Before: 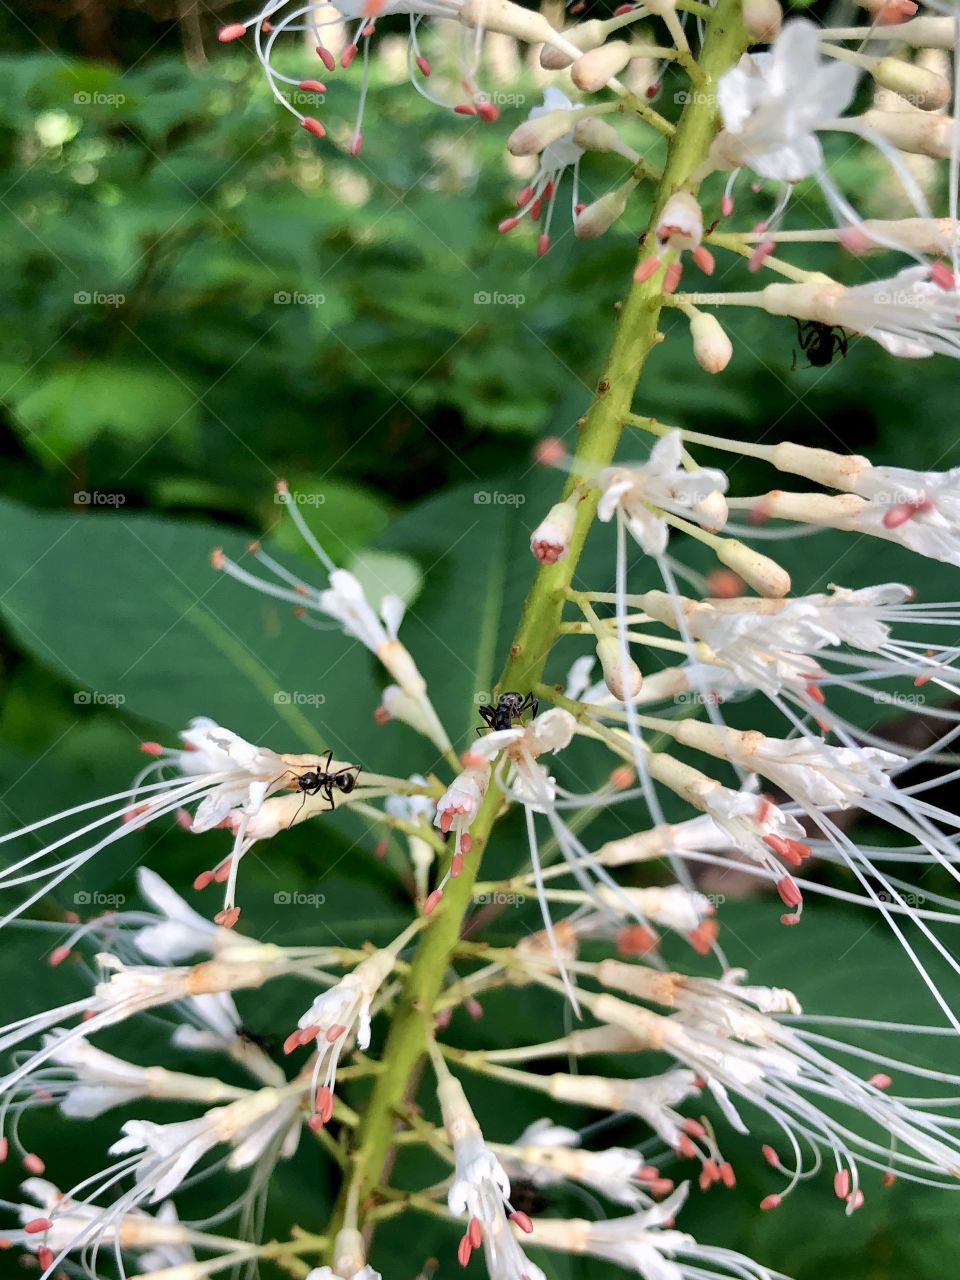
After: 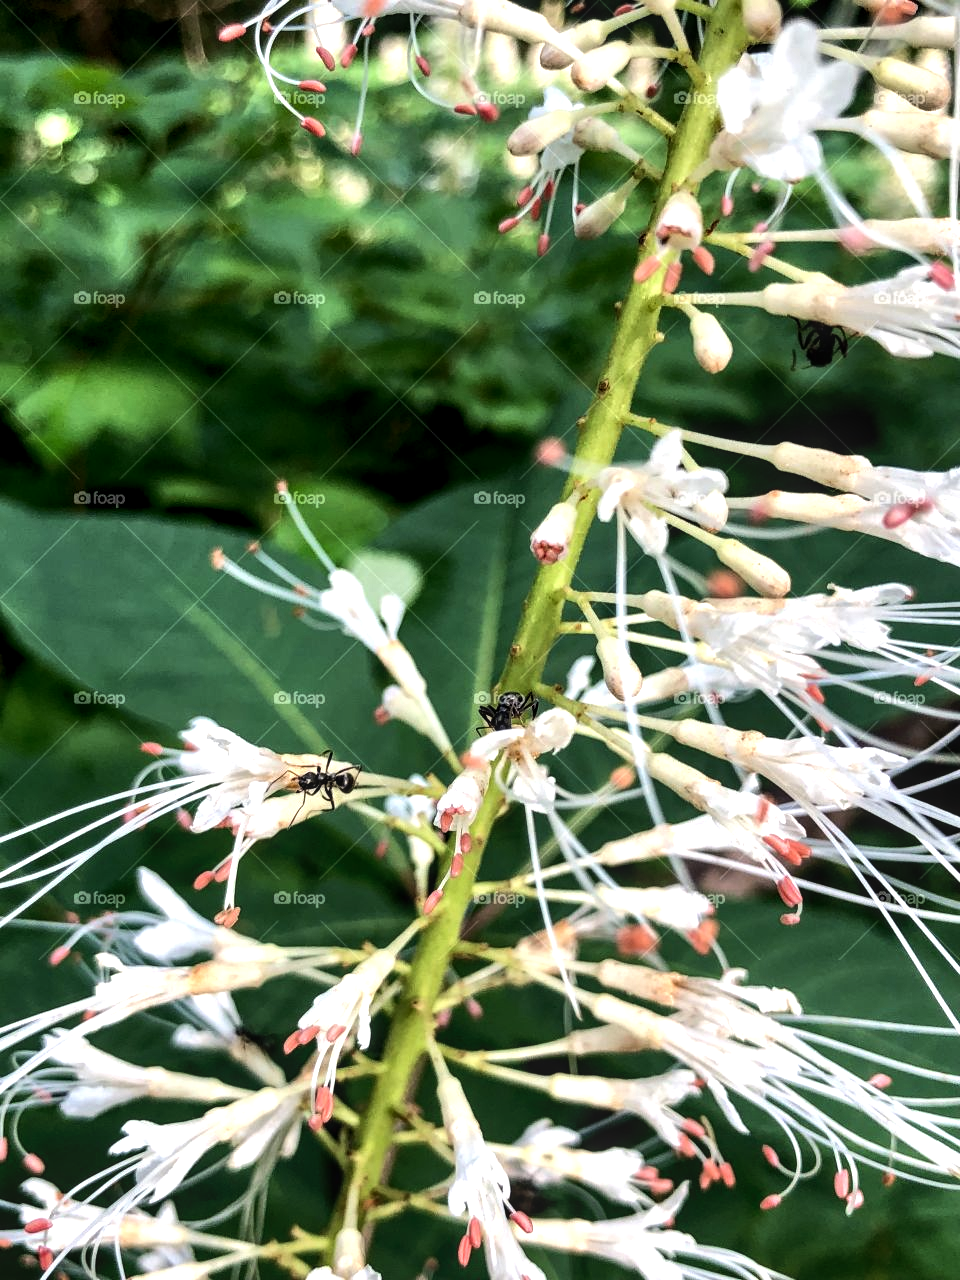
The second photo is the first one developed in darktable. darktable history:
tone equalizer: -8 EV -0.743 EV, -7 EV -0.684 EV, -6 EV -0.563 EV, -5 EV -0.416 EV, -3 EV 0.384 EV, -2 EV 0.6 EV, -1 EV 0.69 EV, +0 EV 0.727 EV, edges refinement/feathering 500, mask exposure compensation -1.57 EV, preserve details no
local contrast: detail 130%
